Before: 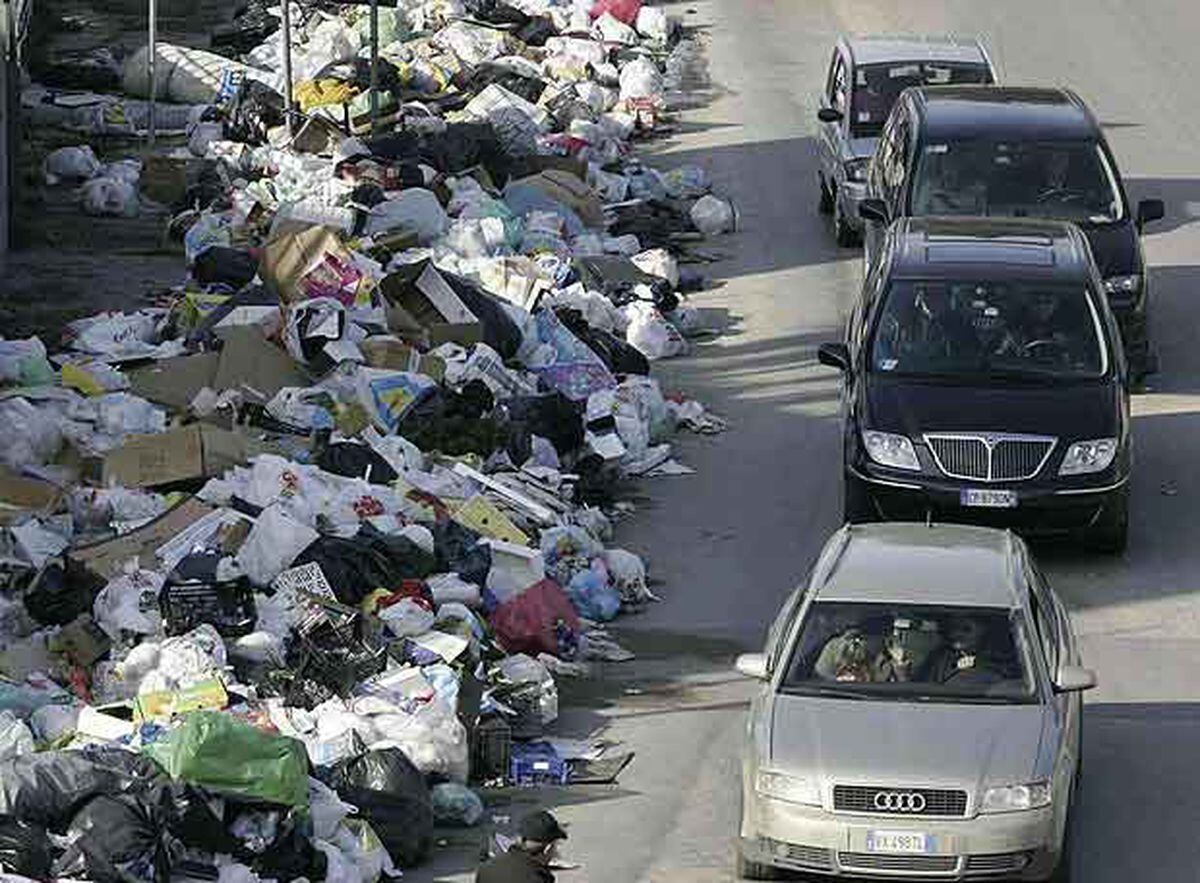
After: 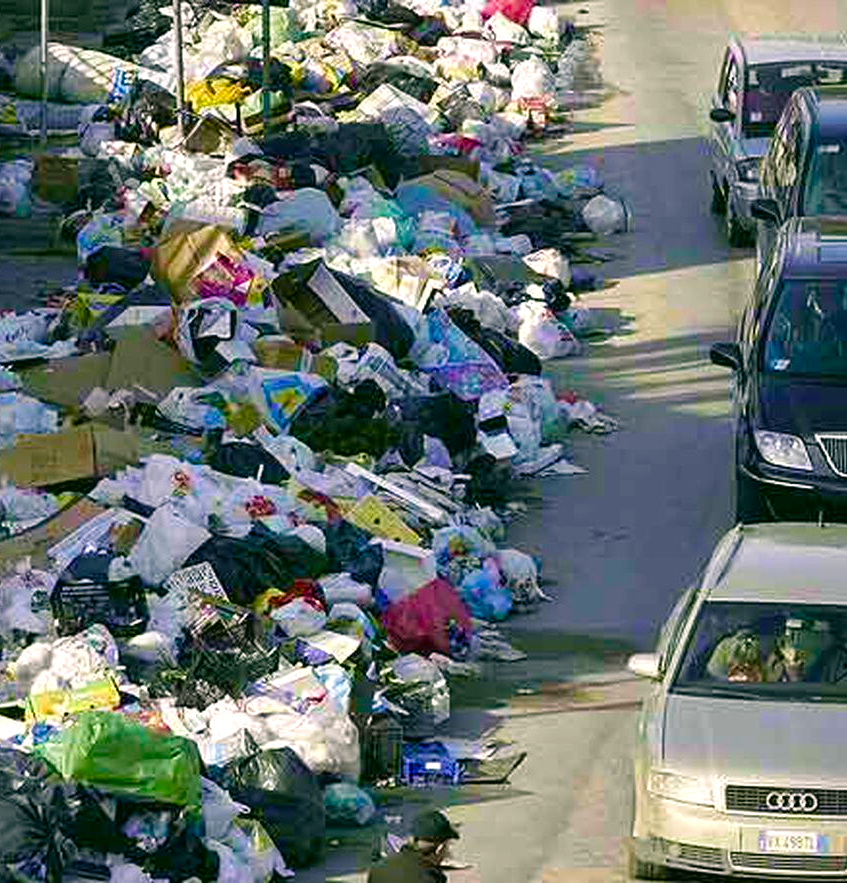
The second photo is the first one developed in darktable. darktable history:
exposure: exposure 0.2 EV, compensate highlight preservation false
color correction: highlights a* 4.49, highlights b* 4.96, shadows a* -7.17, shadows b* 5
velvia: on, module defaults
color balance rgb: linear chroma grading › global chroma 39.733%, perceptual saturation grading › global saturation 20%, perceptual saturation grading › highlights -25.825%, perceptual saturation grading › shadows 49.268%, global vibrance 20%
crop and rotate: left 9.08%, right 20.302%
